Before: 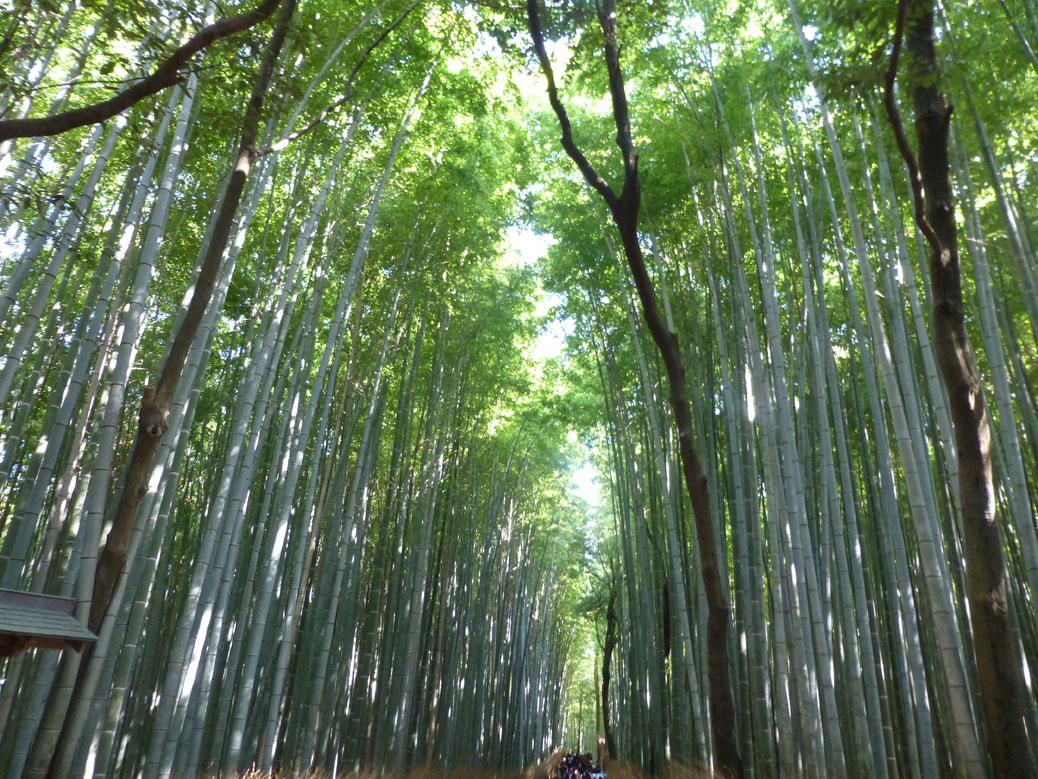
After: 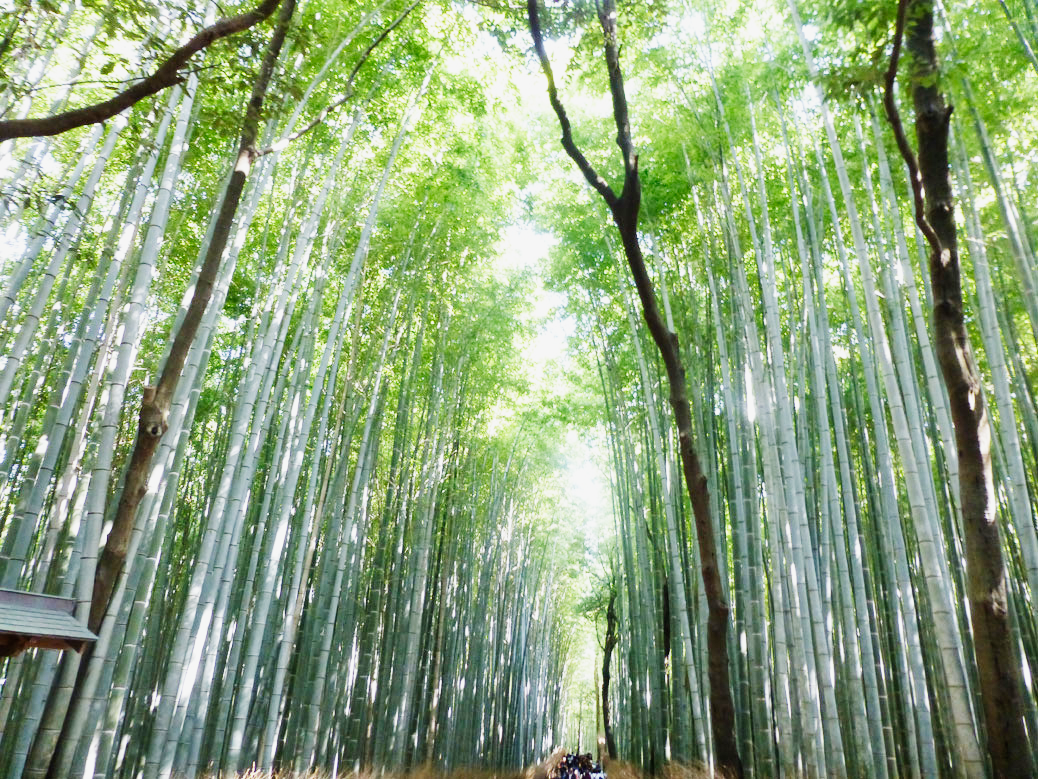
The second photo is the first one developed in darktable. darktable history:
exposure: black level correction 0, exposure 1.388 EV, compensate exposure bias true, compensate highlight preservation false
sigmoid: contrast 1.69, skew -0.23, preserve hue 0%, red attenuation 0.1, red rotation 0.035, green attenuation 0.1, green rotation -0.017, blue attenuation 0.15, blue rotation -0.052, base primaries Rec2020
